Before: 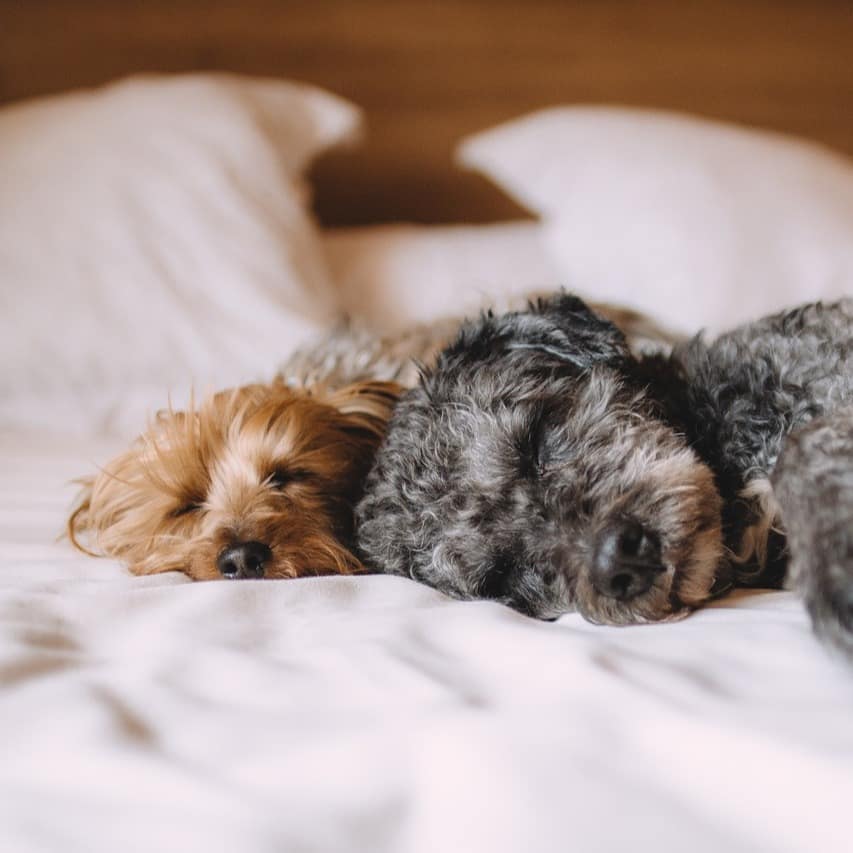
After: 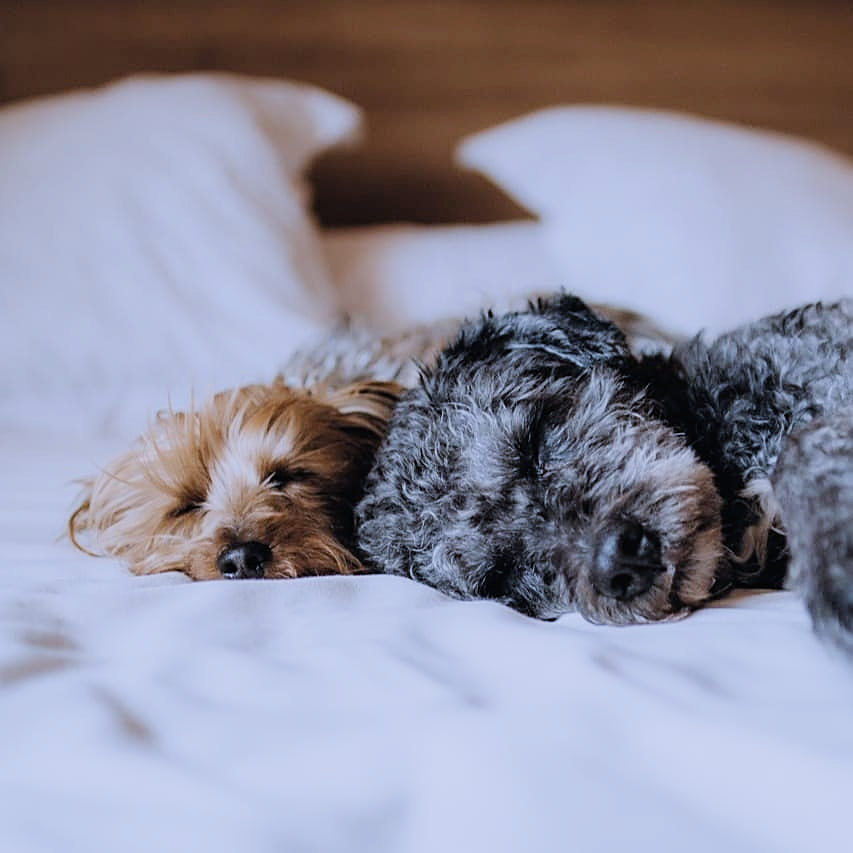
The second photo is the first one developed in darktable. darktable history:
sharpen: on, module defaults
white balance: red 0.988, blue 1.017
filmic rgb: black relative exposure -7.65 EV, hardness 4.02, contrast 1.1, highlights saturation mix -30%
color calibration: illuminant custom, x 0.39, y 0.392, temperature 3856.94 K
